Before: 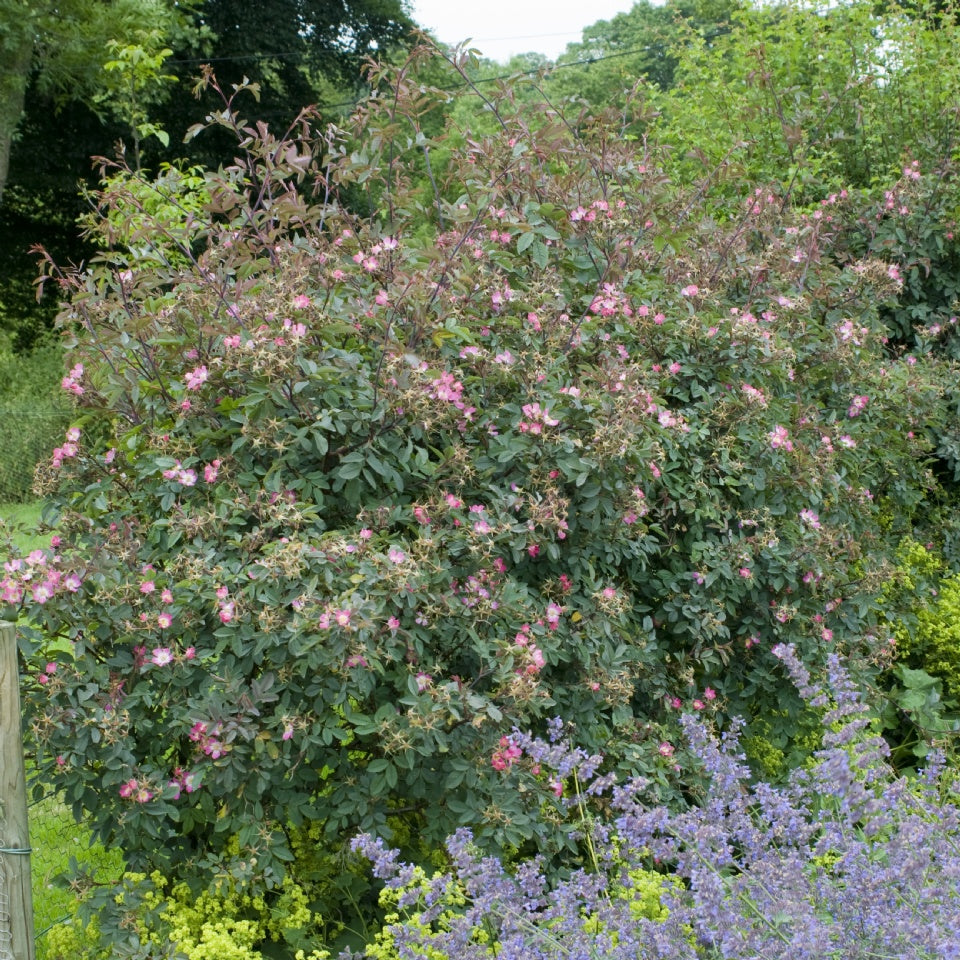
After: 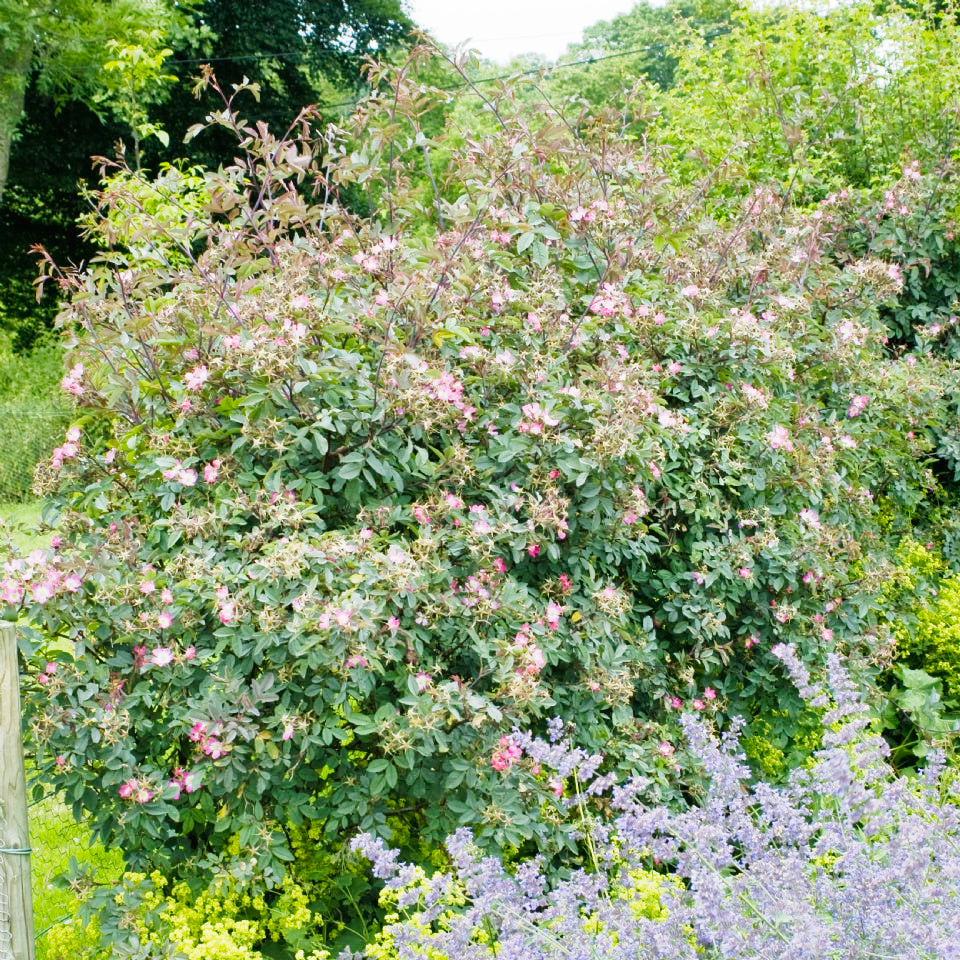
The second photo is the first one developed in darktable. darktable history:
shadows and highlights: on, module defaults
base curve: curves: ch0 [(0, 0) (0, 0.001) (0.001, 0.001) (0.004, 0.002) (0.007, 0.004) (0.015, 0.013) (0.033, 0.045) (0.052, 0.096) (0.075, 0.17) (0.099, 0.241) (0.163, 0.42) (0.219, 0.55) (0.259, 0.616) (0.327, 0.722) (0.365, 0.765) (0.522, 0.873) (0.547, 0.881) (0.689, 0.919) (0.826, 0.952) (1, 1)], preserve colors none
